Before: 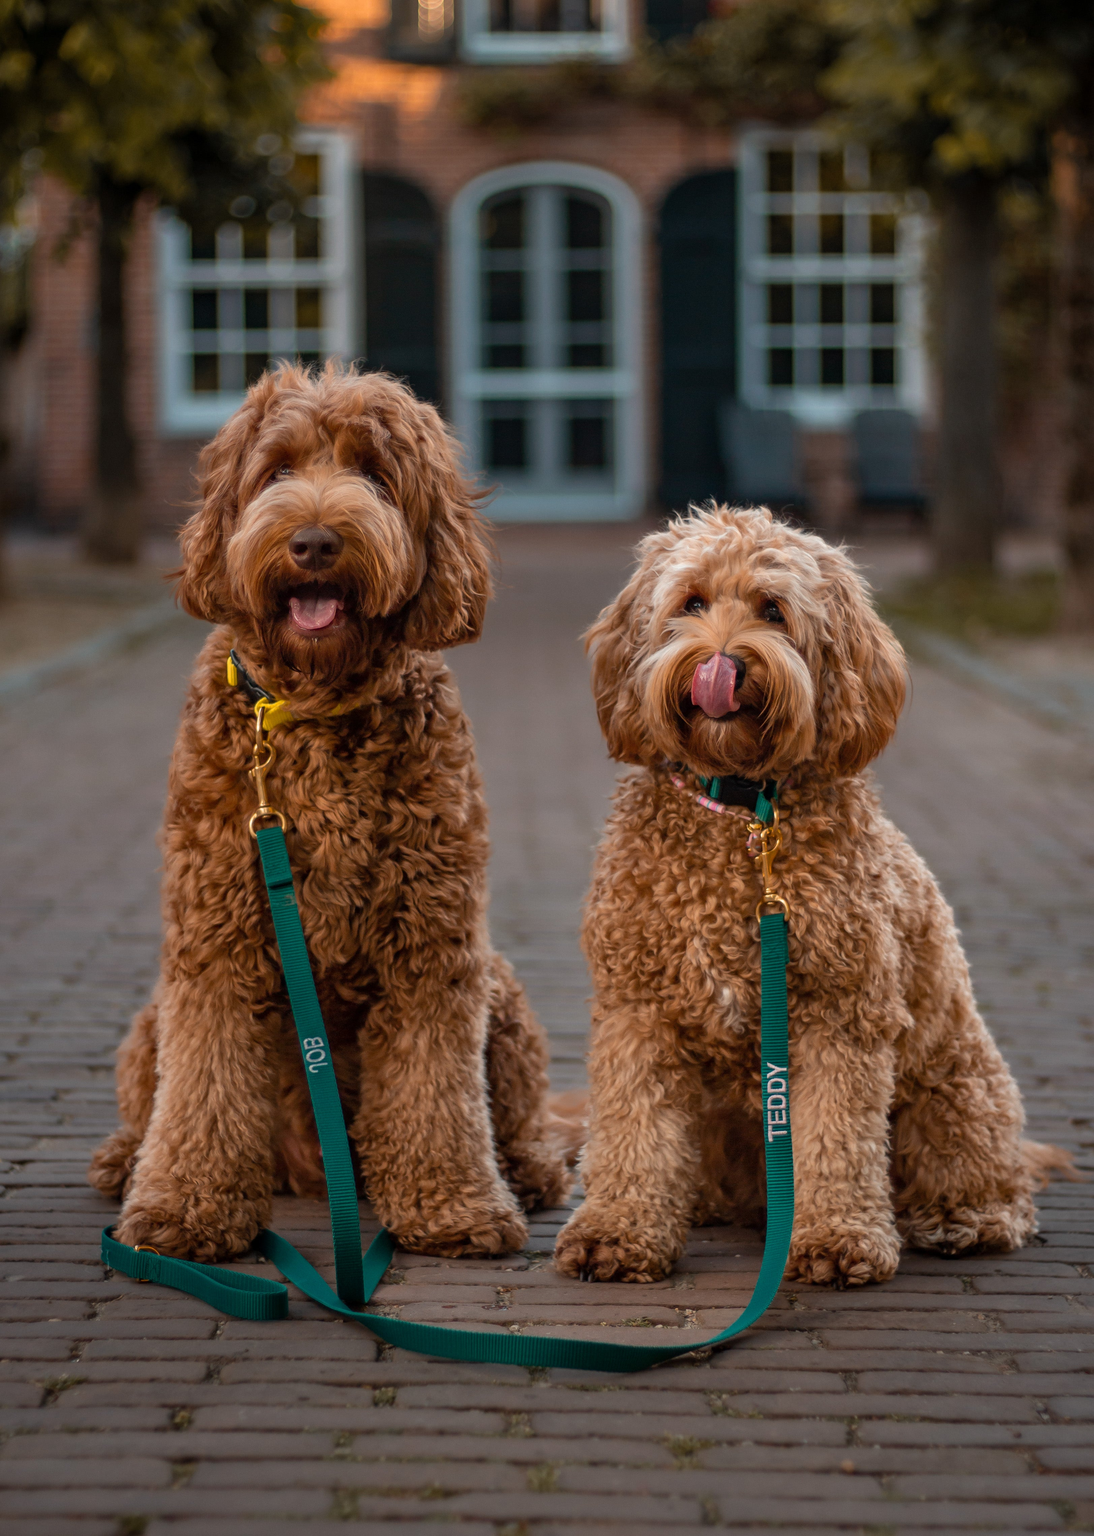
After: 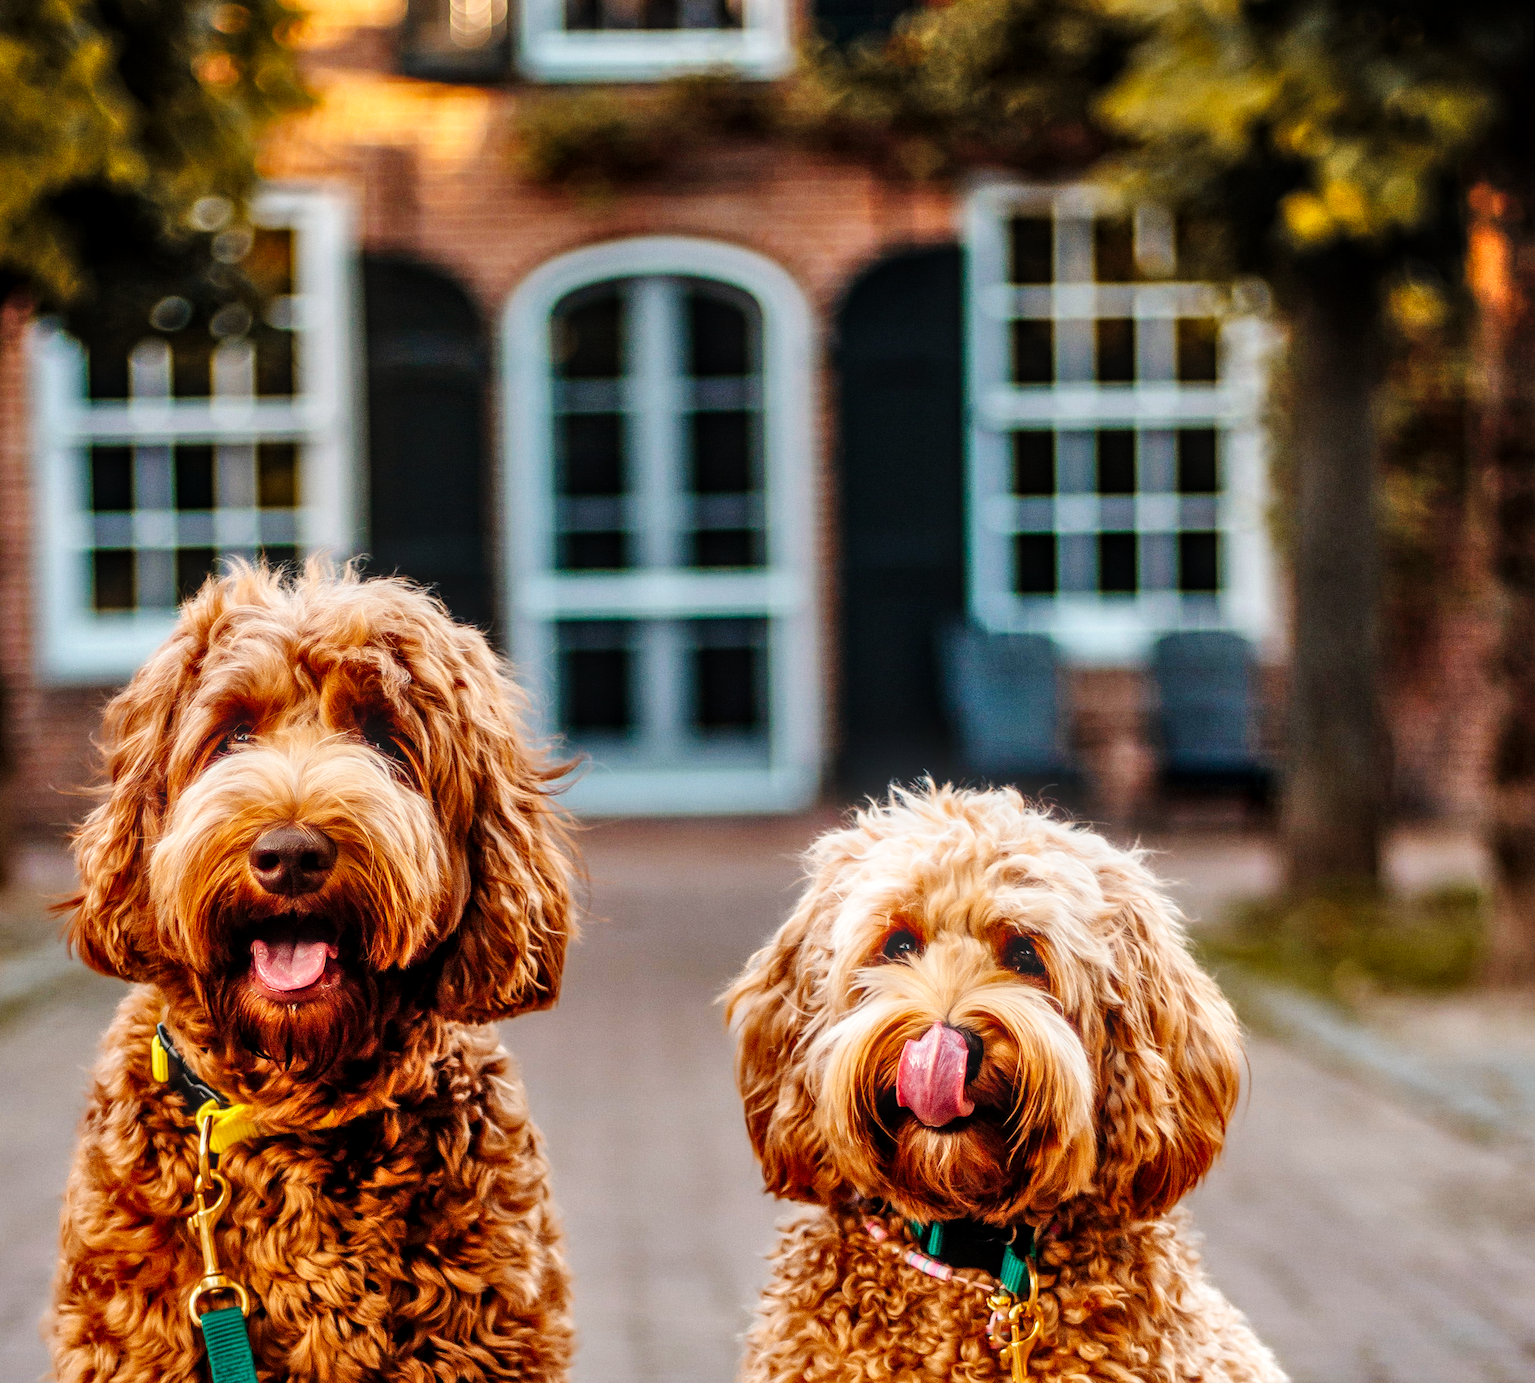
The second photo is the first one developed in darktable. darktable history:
crop and rotate: left 11.812%, bottom 42.776%
base curve: curves: ch0 [(0, 0) (0, 0) (0.002, 0.001) (0.008, 0.003) (0.019, 0.011) (0.037, 0.037) (0.064, 0.11) (0.102, 0.232) (0.152, 0.379) (0.216, 0.524) (0.296, 0.665) (0.394, 0.789) (0.512, 0.881) (0.651, 0.945) (0.813, 0.986) (1, 1)], preserve colors none
bloom: size 15%, threshold 97%, strength 7%
local contrast: on, module defaults
shadows and highlights: soften with gaussian
rotate and perspective: rotation -0.45°, automatic cropping original format, crop left 0.008, crop right 0.992, crop top 0.012, crop bottom 0.988
